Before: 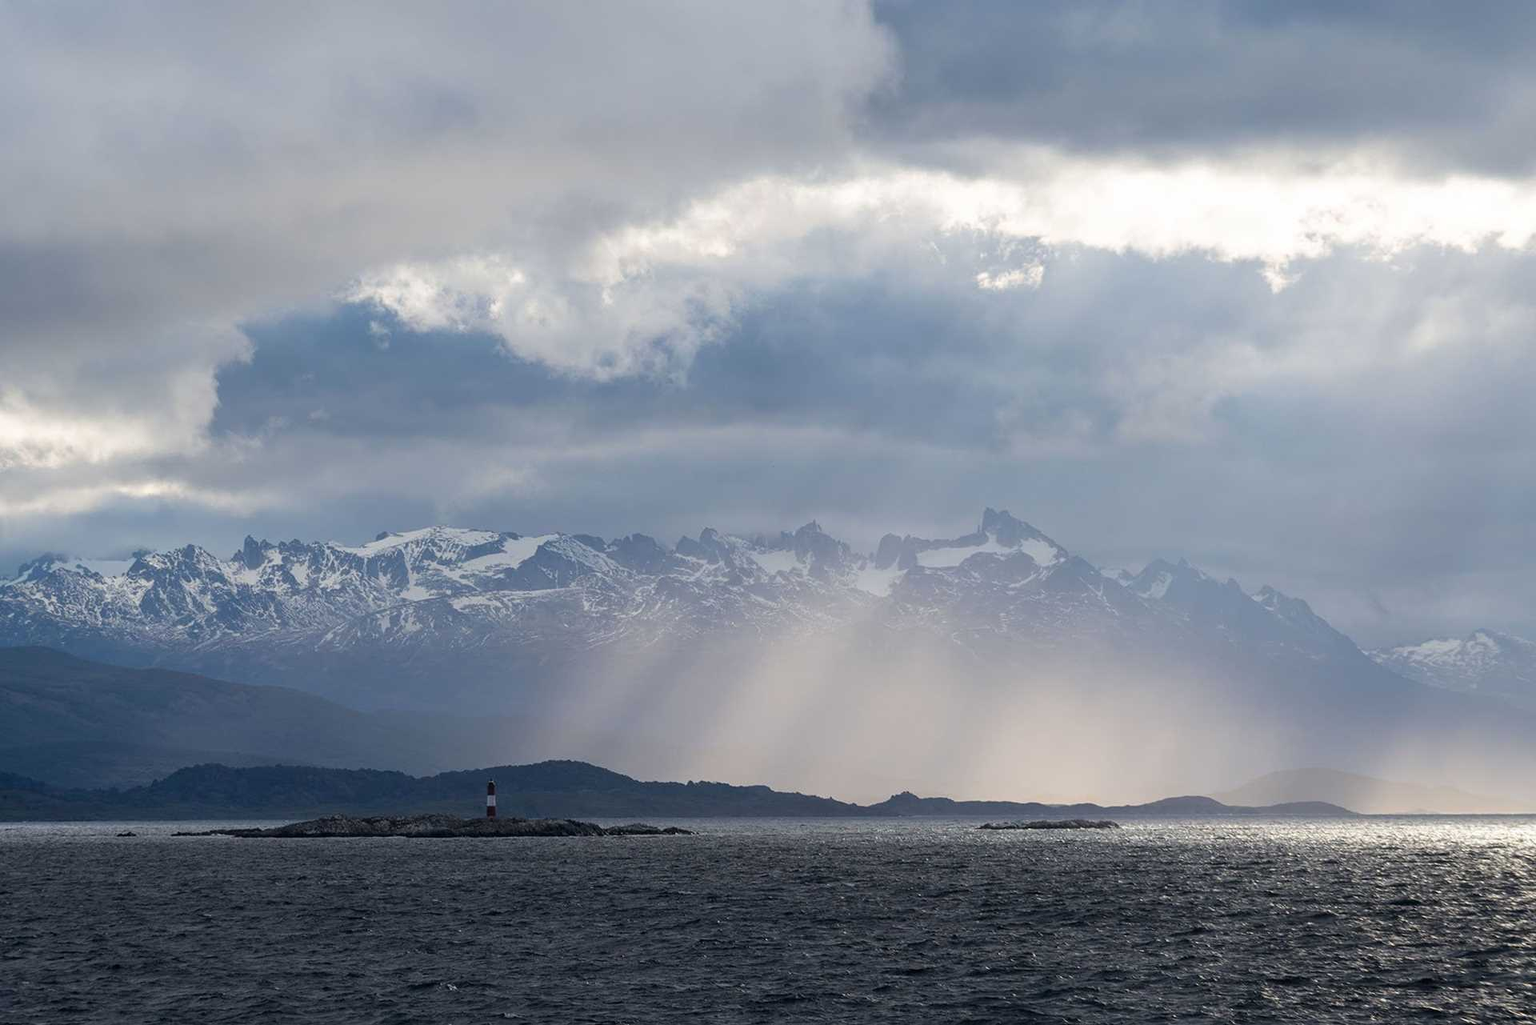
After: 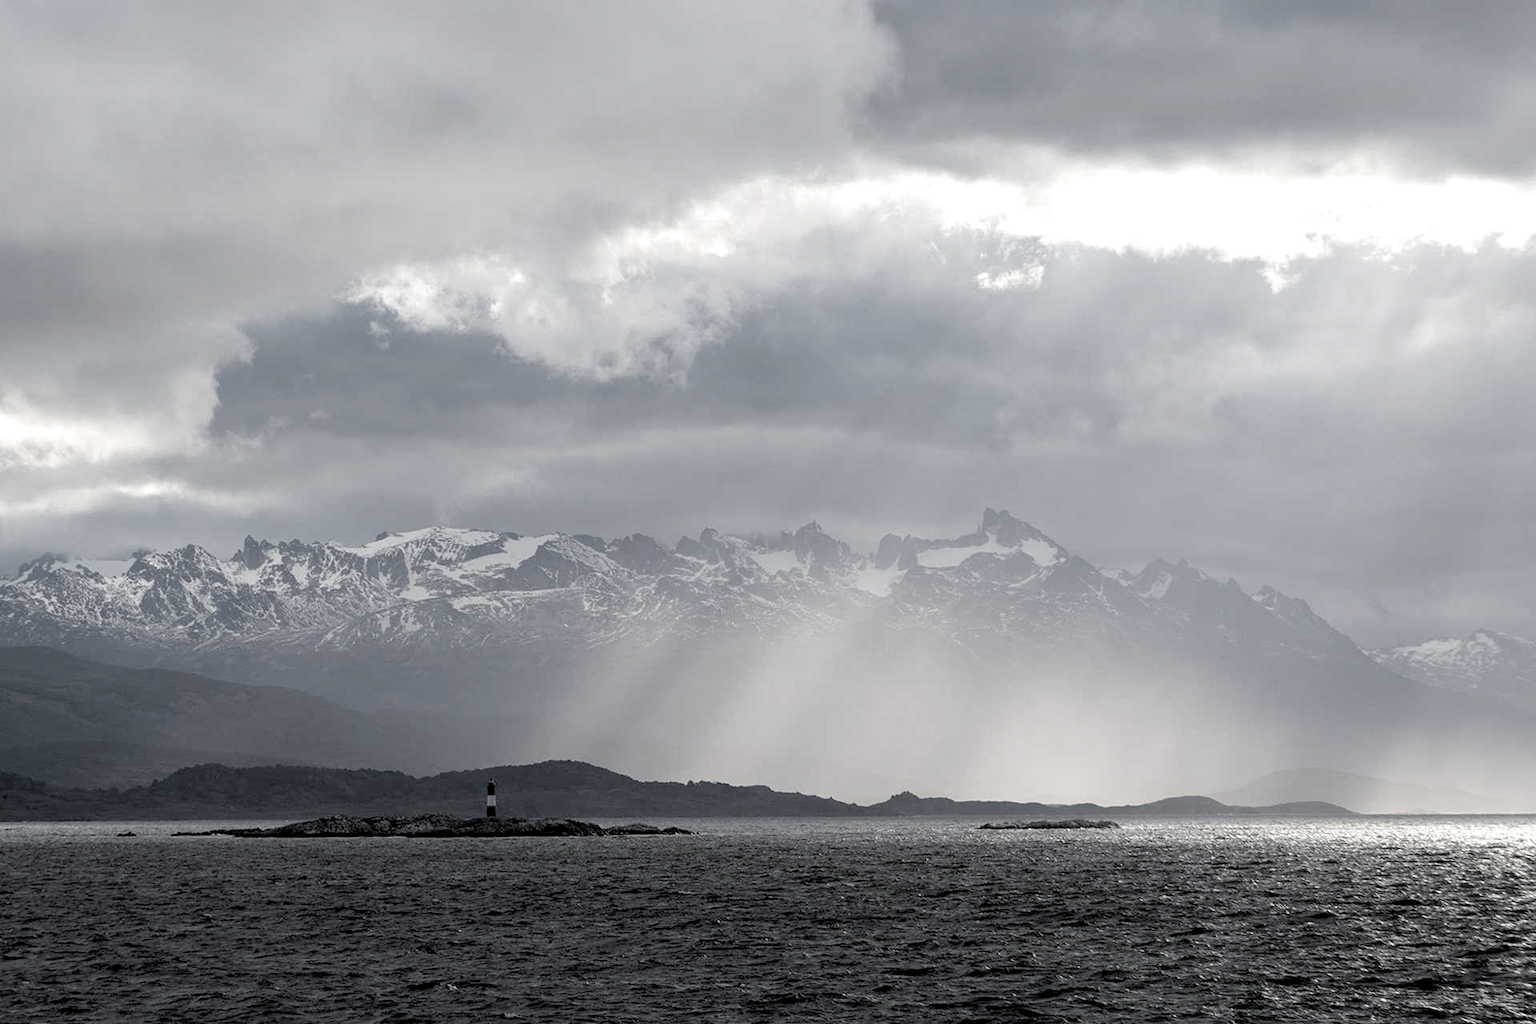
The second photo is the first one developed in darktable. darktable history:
color correction: saturation 0.3
exposure: exposure 0.02 EV, compensate highlight preservation false
rgb levels: levels [[0.013, 0.434, 0.89], [0, 0.5, 1], [0, 0.5, 1]]
